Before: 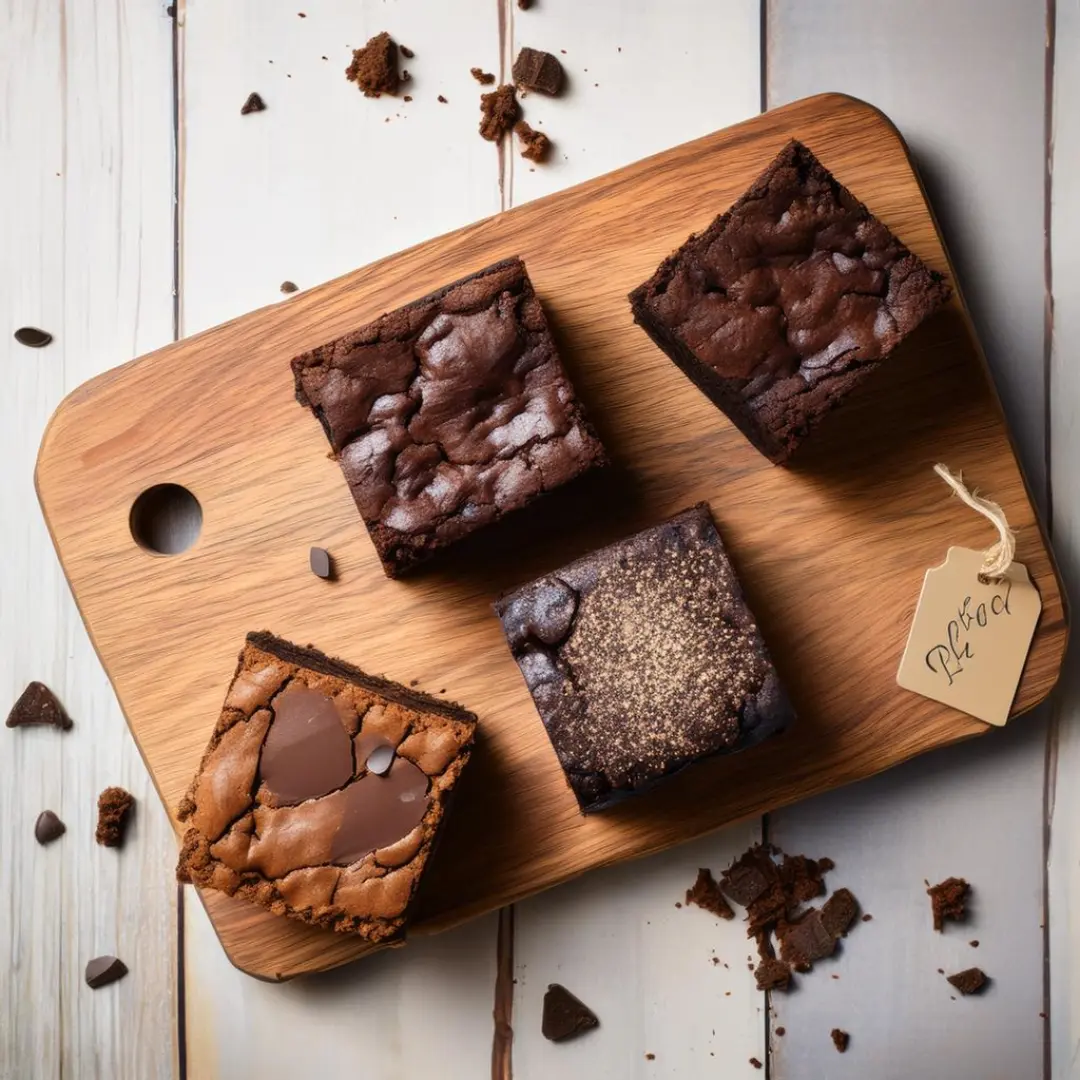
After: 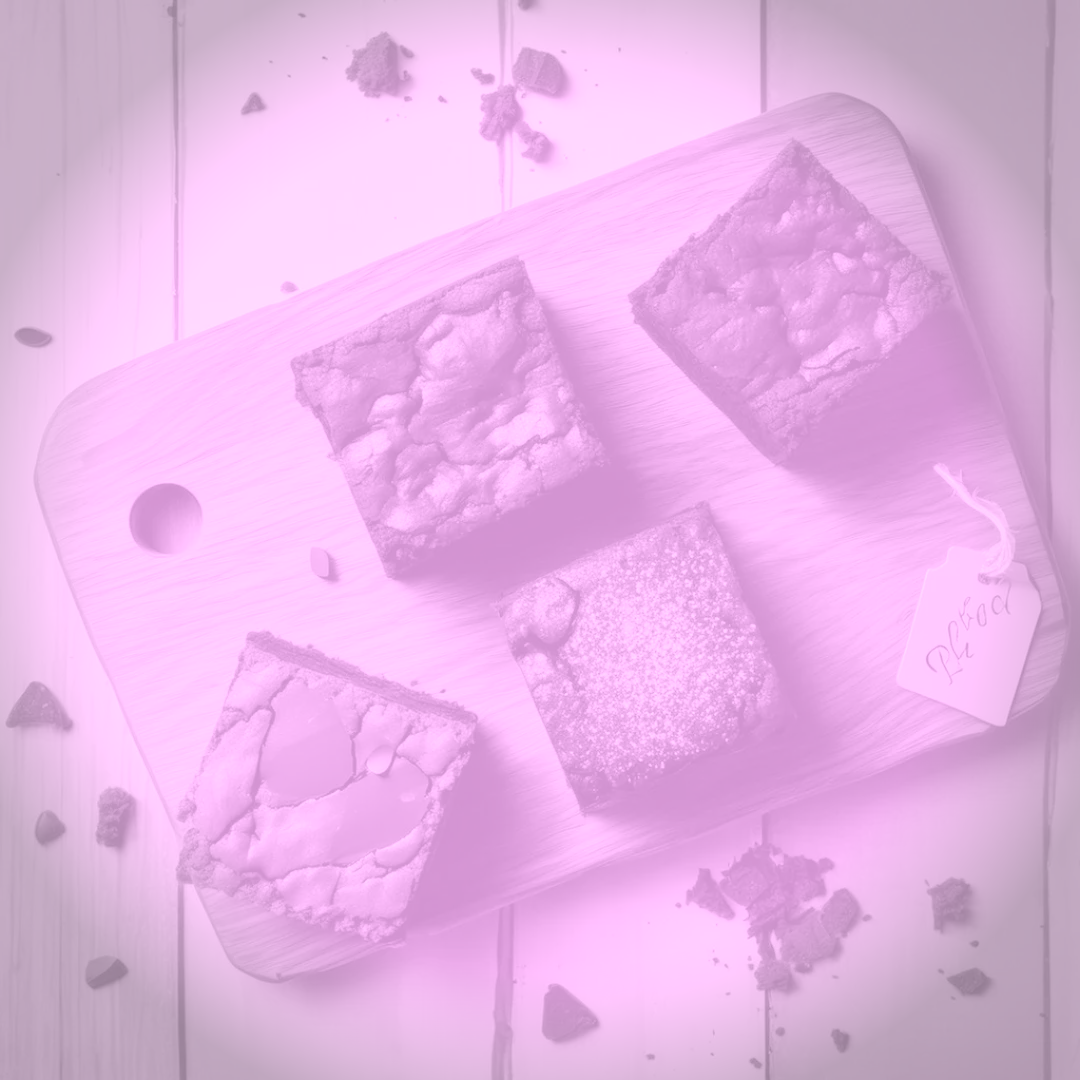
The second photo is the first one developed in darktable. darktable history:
colorize: hue 331.2°, saturation 75%, source mix 30.28%, lightness 70.52%, version 1
tone equalizer: -8 EV 0.25 EV, -7 EV 0.417 EV, -6 EV 0.417 EV, -5 EV 0.25 EV, -3 EV -0.25 EV, -2 EV -0.417 EV, -1 EV -0.417 EV, +0 EV -0.25 EV, edges refinement/feathering 500, mask exposure compensation -1.57 EV, preserve details guided filter
vignetting: fall-off radius 31.48%, brightness -0.472
